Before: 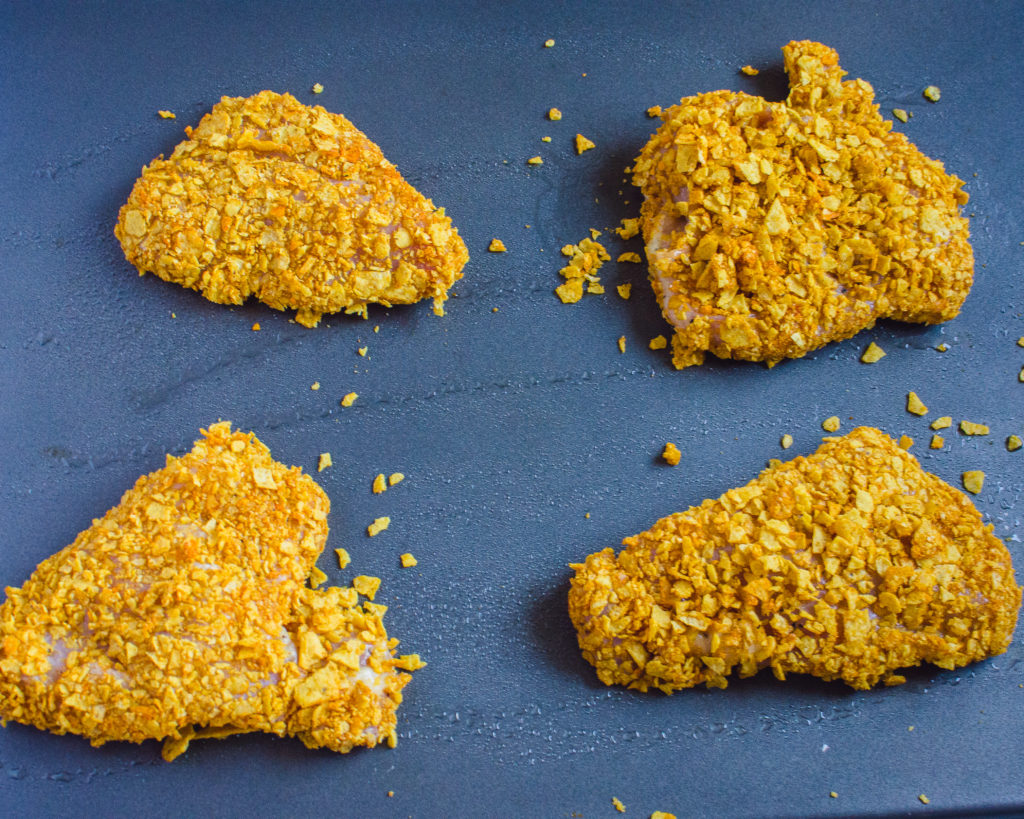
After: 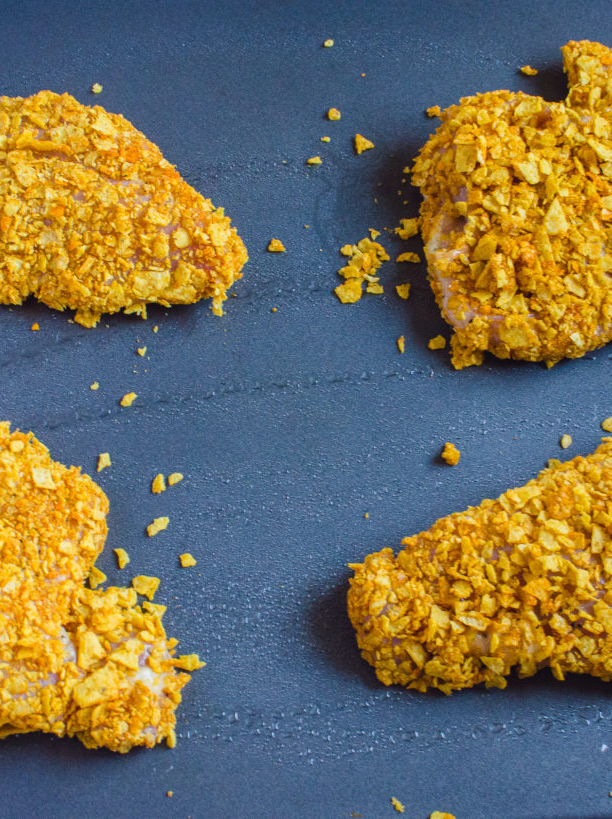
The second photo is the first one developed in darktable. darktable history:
crop and rotate: left 21.668%, right 18.528%
